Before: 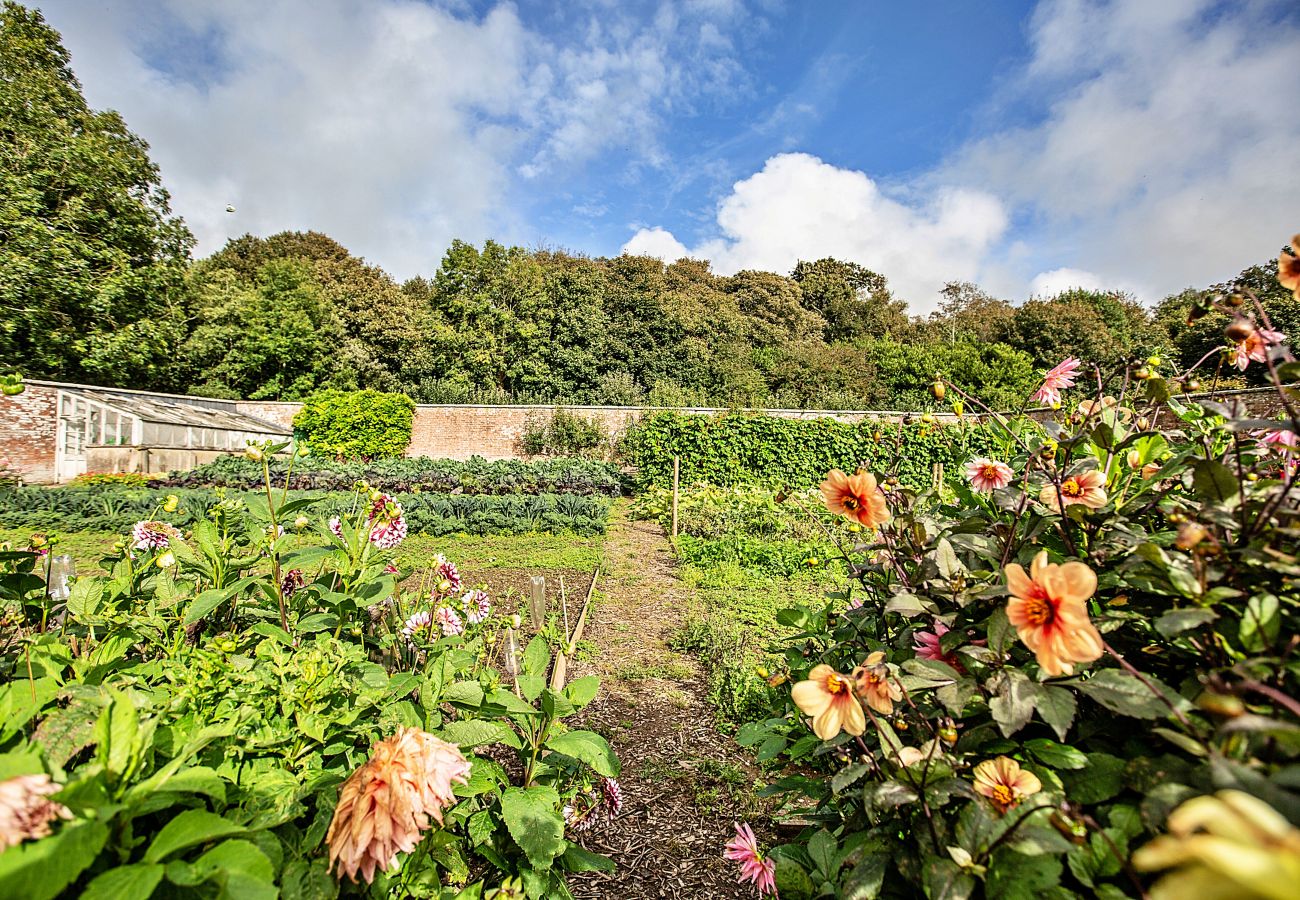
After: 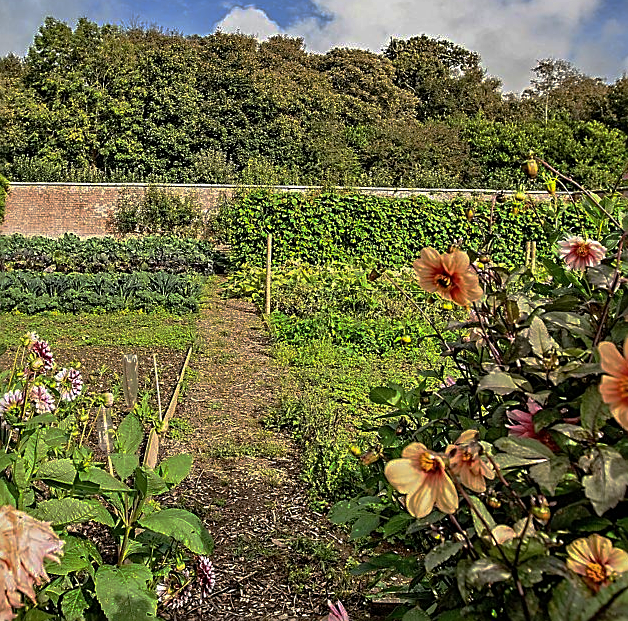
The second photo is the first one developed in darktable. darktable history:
exposure: exposure -0.113 EV, compensate highlight preservation false
crop: left 31.324%, top 24.676%, right 20.296%, bottom 6.314%
base curve: curves: ch0 [(0, 0) (0.826, 0.587) (1, 1)], preserve colors none
sharpen: on, module defaults
